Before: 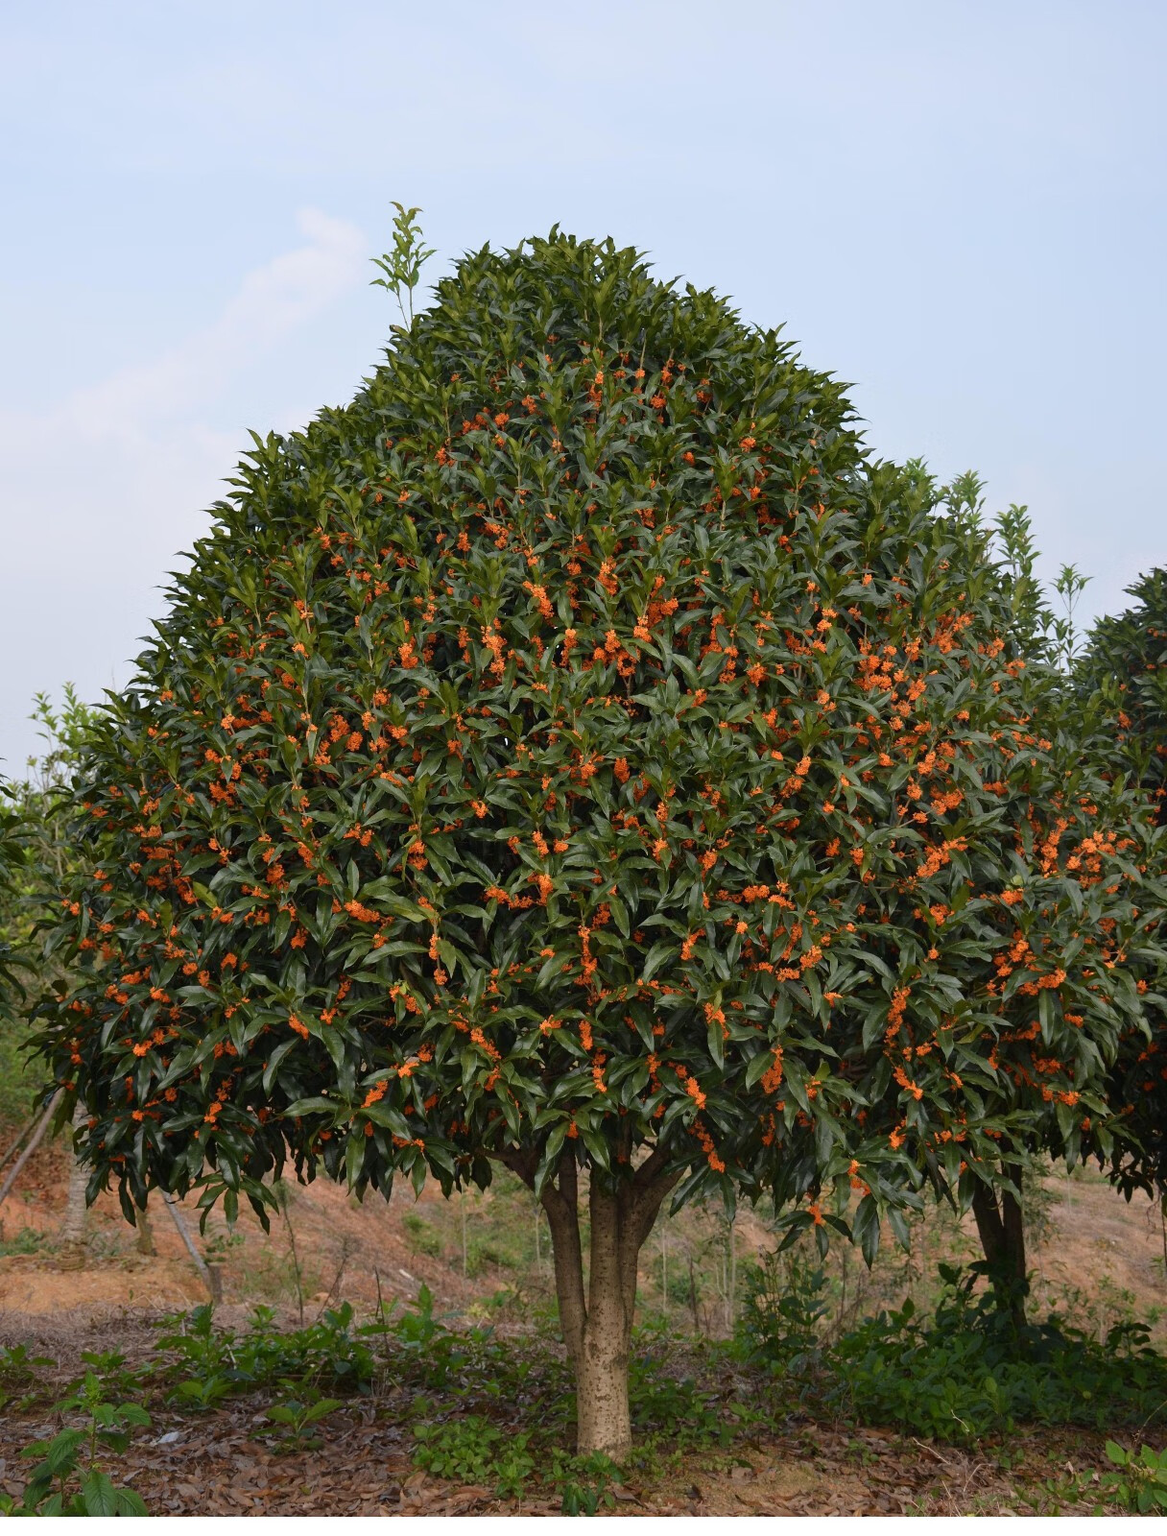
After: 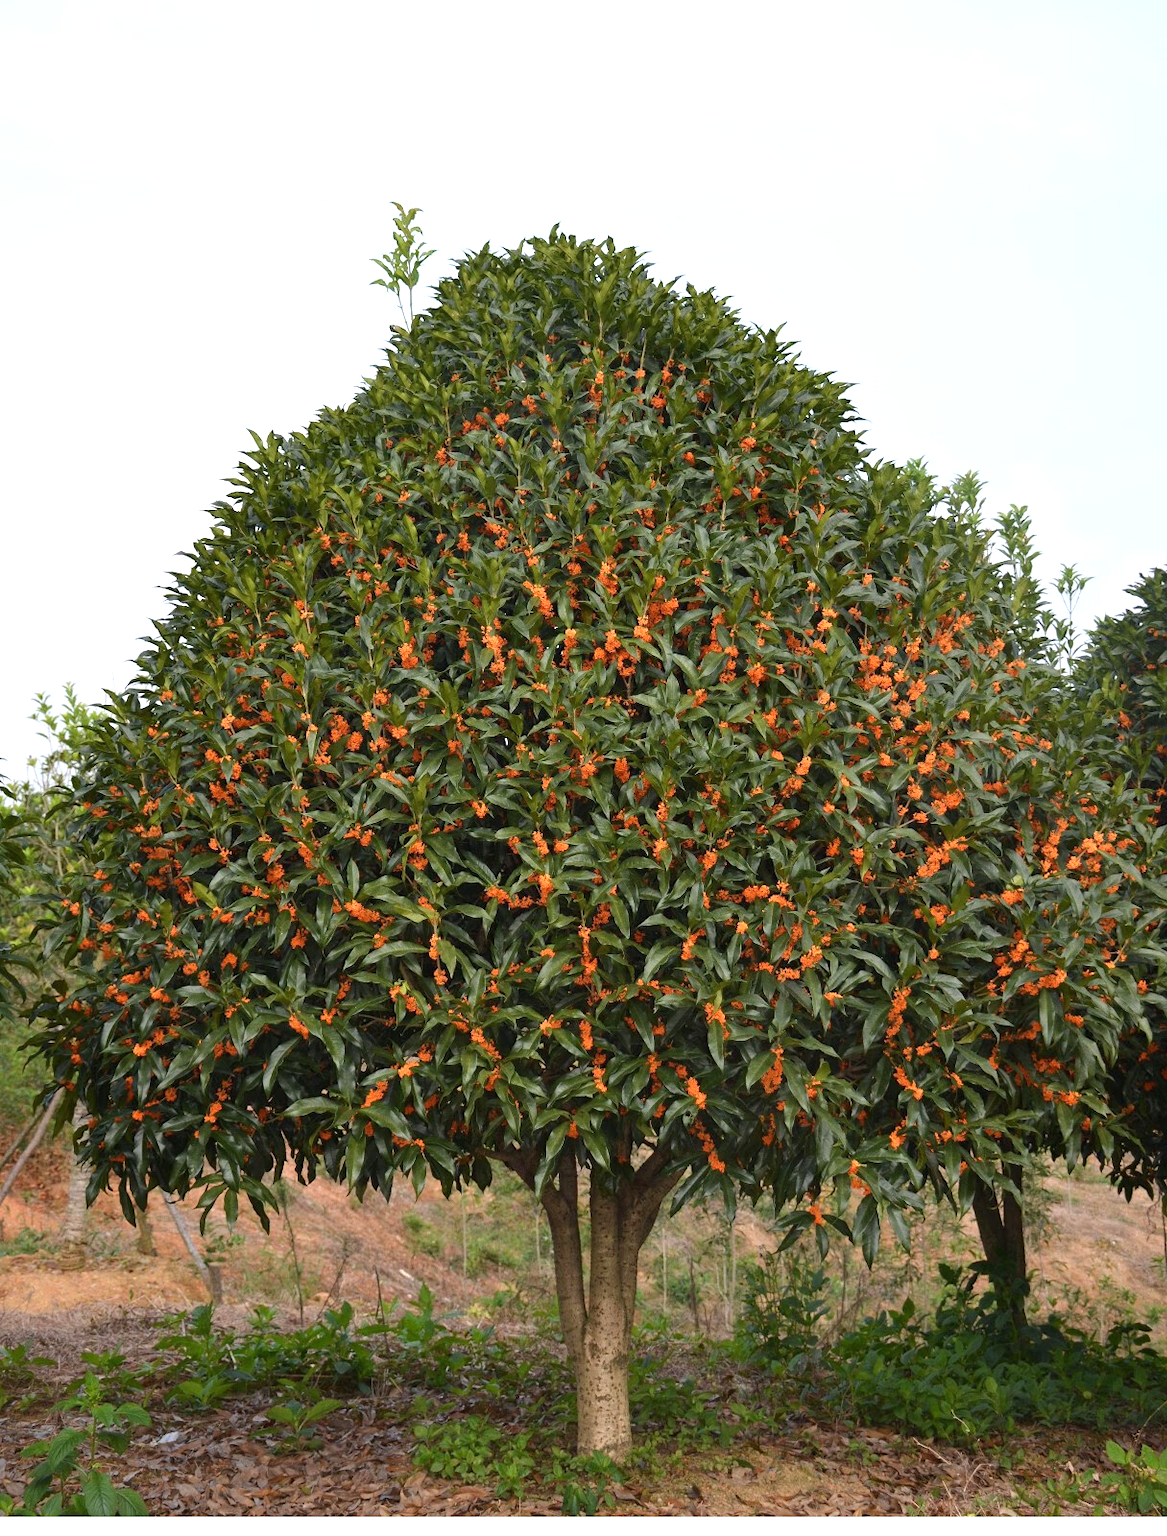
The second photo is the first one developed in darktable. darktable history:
exposure: exposure 0.665 EV, compensate exposure bias true, compensate highlight preservation false
tone equalizer: edges refinement/feathering 500, mask exposure compensation -1.57 EV, preserve details no
